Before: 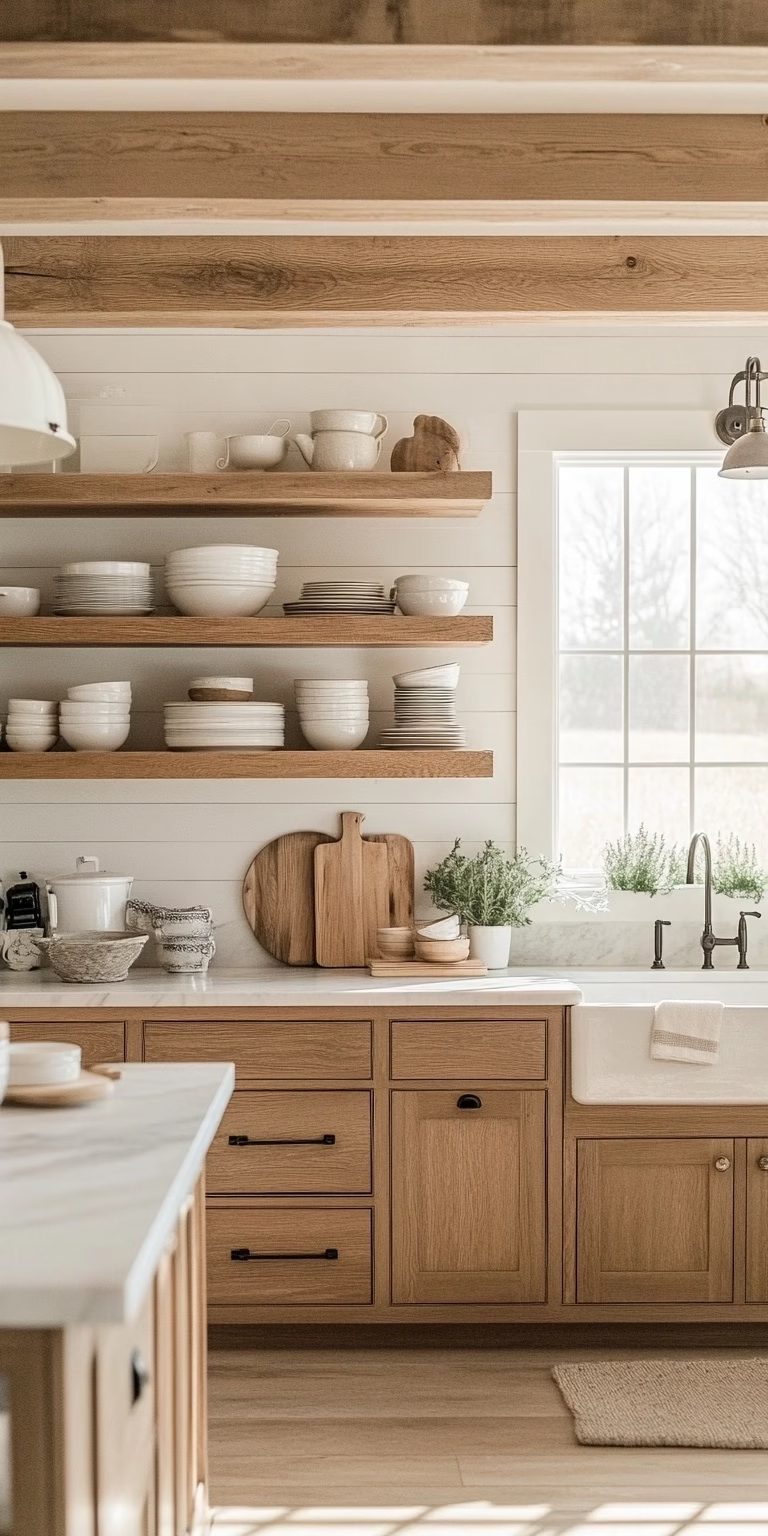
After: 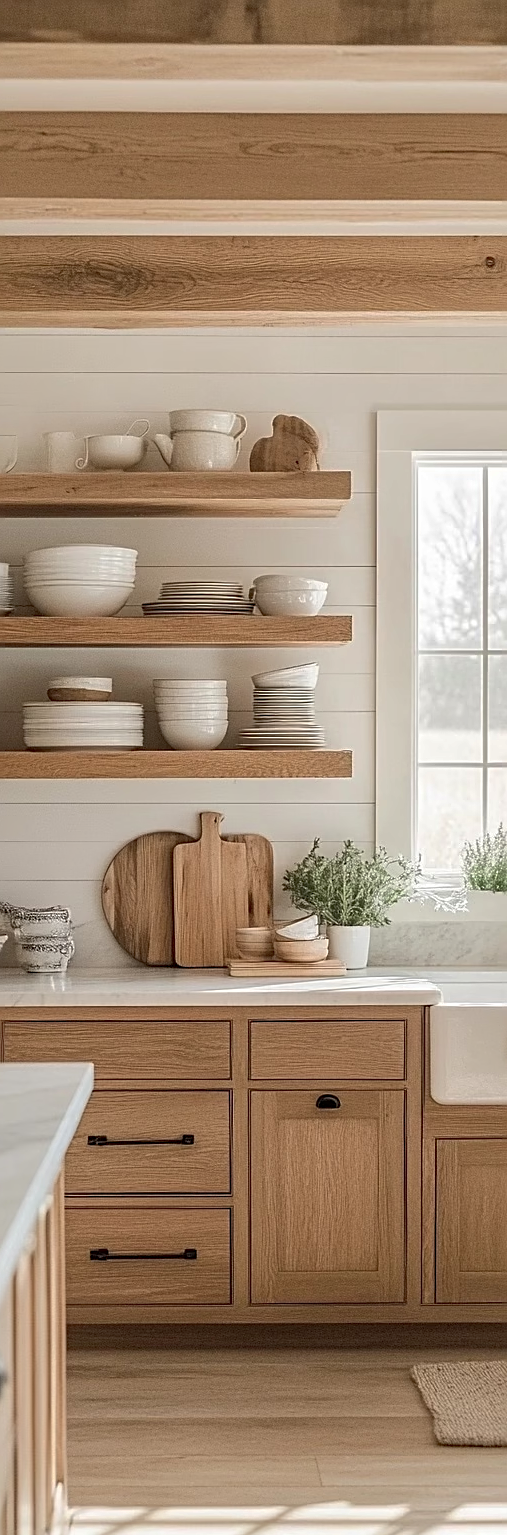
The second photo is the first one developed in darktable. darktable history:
shadows and highlights: on, module defaults
crop and rotate: left 18.442%, right 15.508%
sharpen: on, module defaults
